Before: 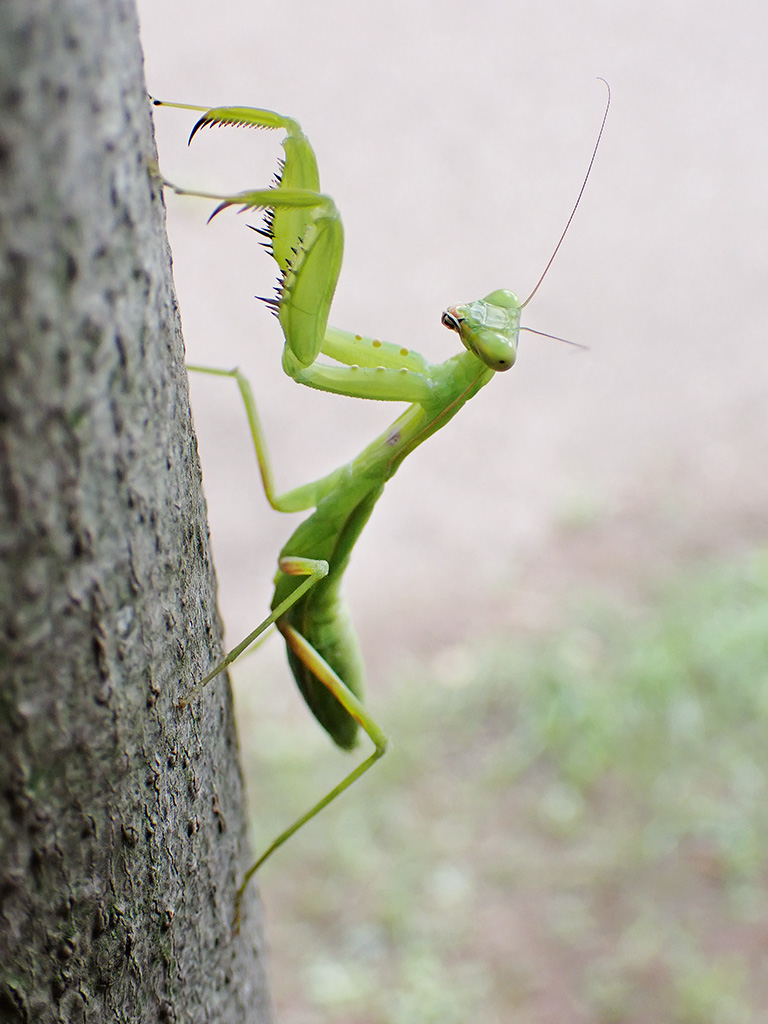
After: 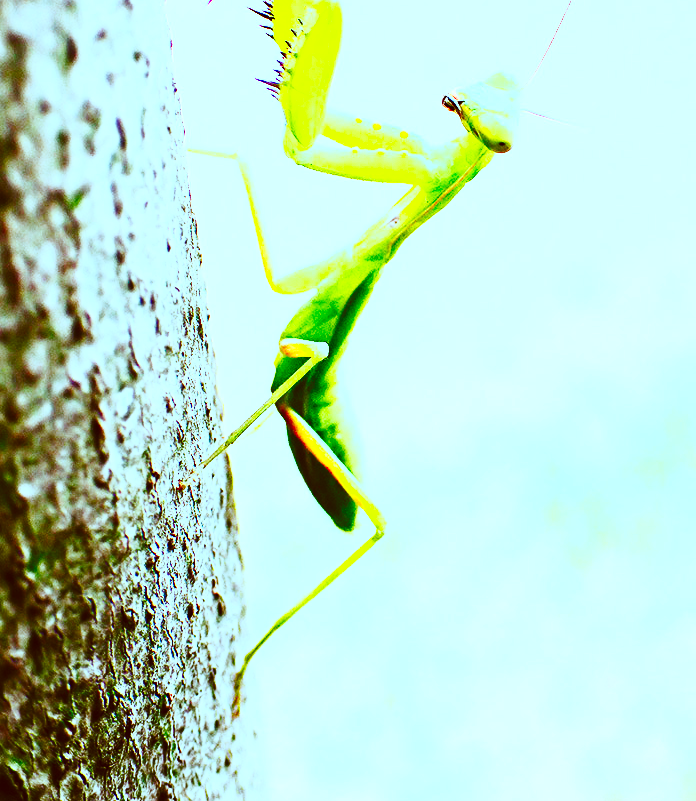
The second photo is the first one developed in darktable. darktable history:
crop: top 21.358%, right 9.32%, bottom 0.327%
contrast brightness saturation: contrast 0.988, brightness 0.991, saturation 0.987
tone curve: curves: ch0 [(0, 0) (0.179, 0.073) (0.265, 0.147) (0.463, 0.553) (0.51, 0.635) (0.716, 0.863) (1, 0.997)], preserve colors none
color correction: highlights a* -14.72, highlights b* -16.12, shadows a* 10.48, shadows b* 30.17
